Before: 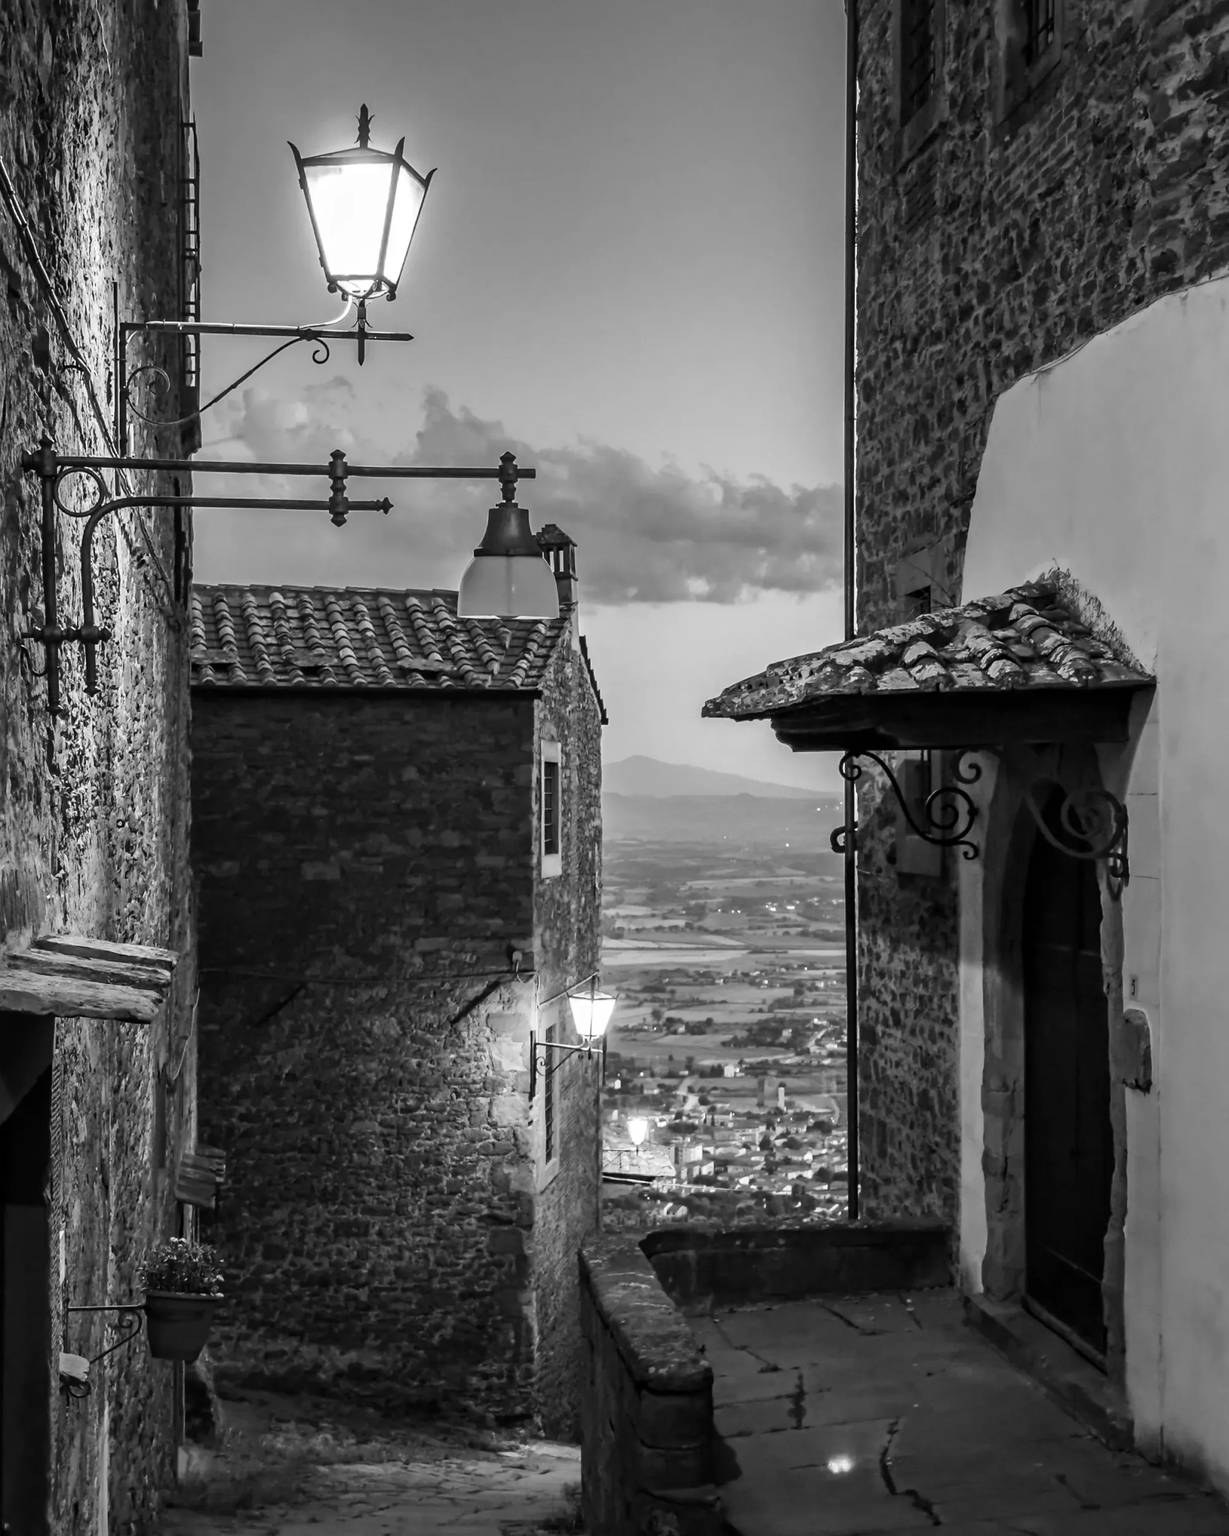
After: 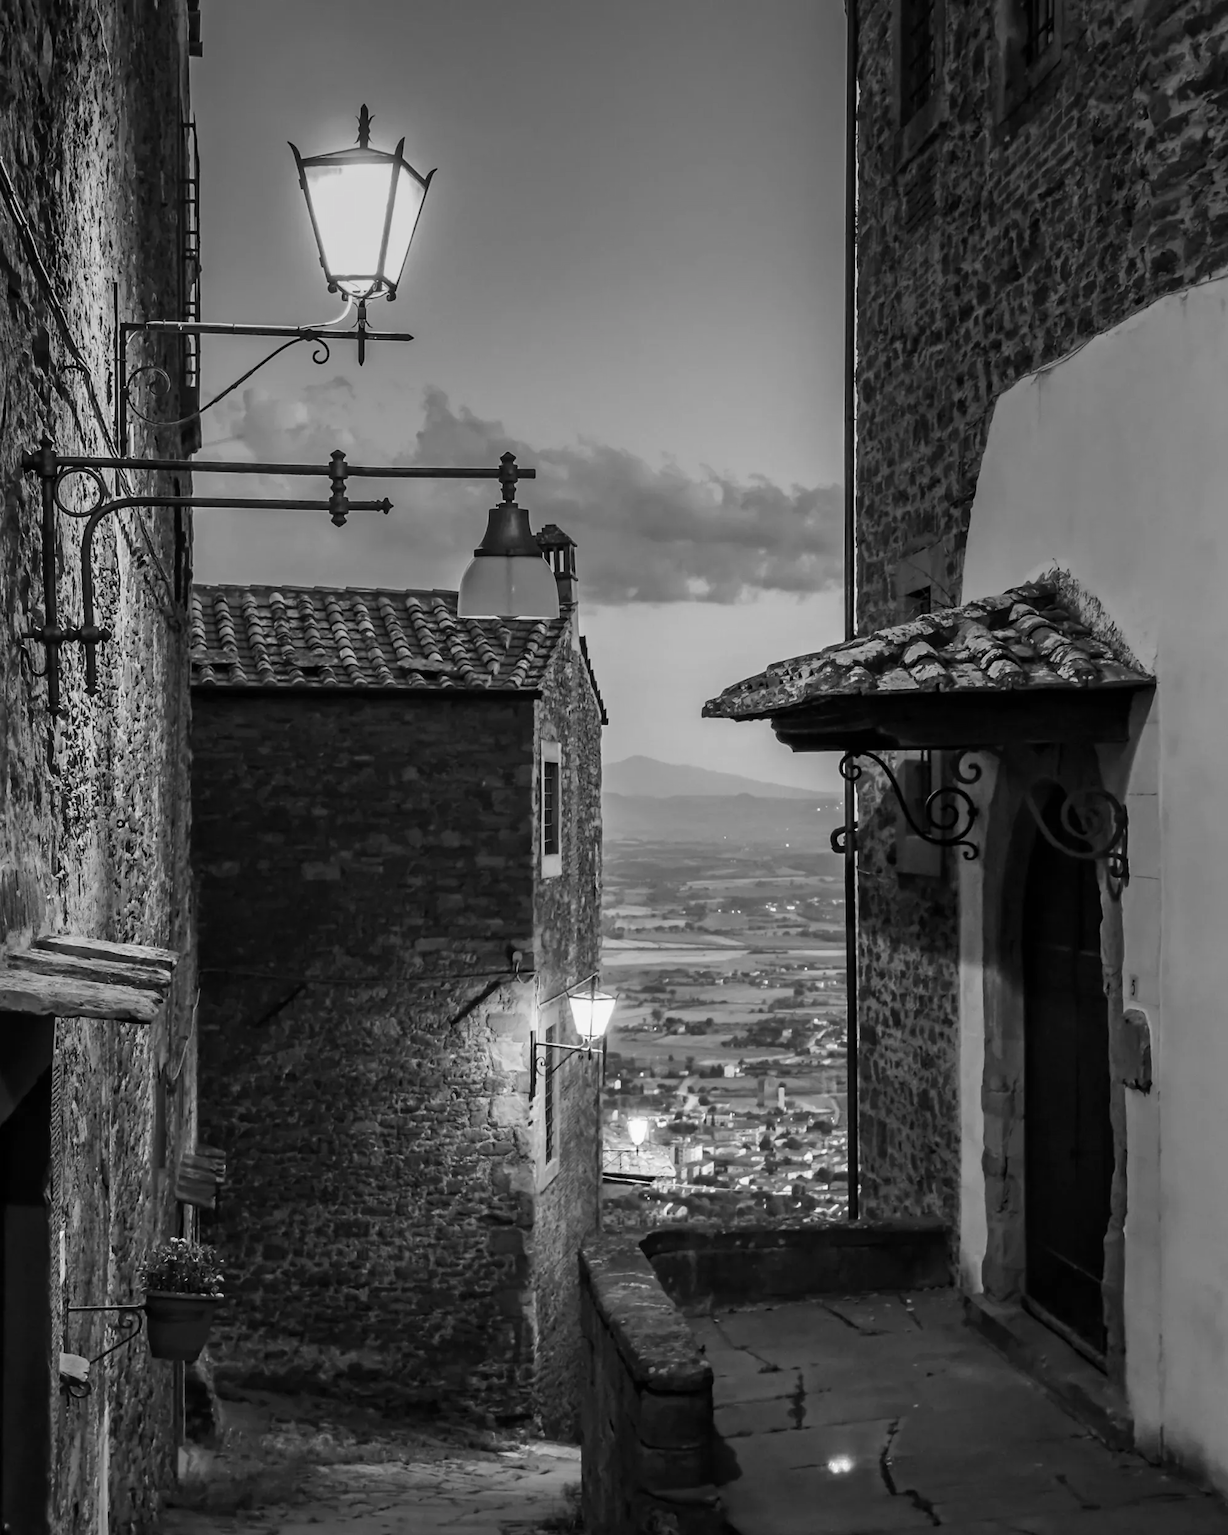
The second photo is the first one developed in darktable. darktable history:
color zones: curves: ch0 [(0, 0.5) (0.143, 0.5) (0.286, 0.5) (0.429, 0.5) (0.571, 0.5) (0.714, 0.476) (0.857, 0.5) (1, 0.5)]; ch2 [(0, 0.5) (0.143, 0.5) (0.286, 0.5) (0.429, 0.5) (0.571, 0.5) (0.714, 0.487) (0.857, 0.5) (1, 0.5)]
graduated density: on, module defaults
